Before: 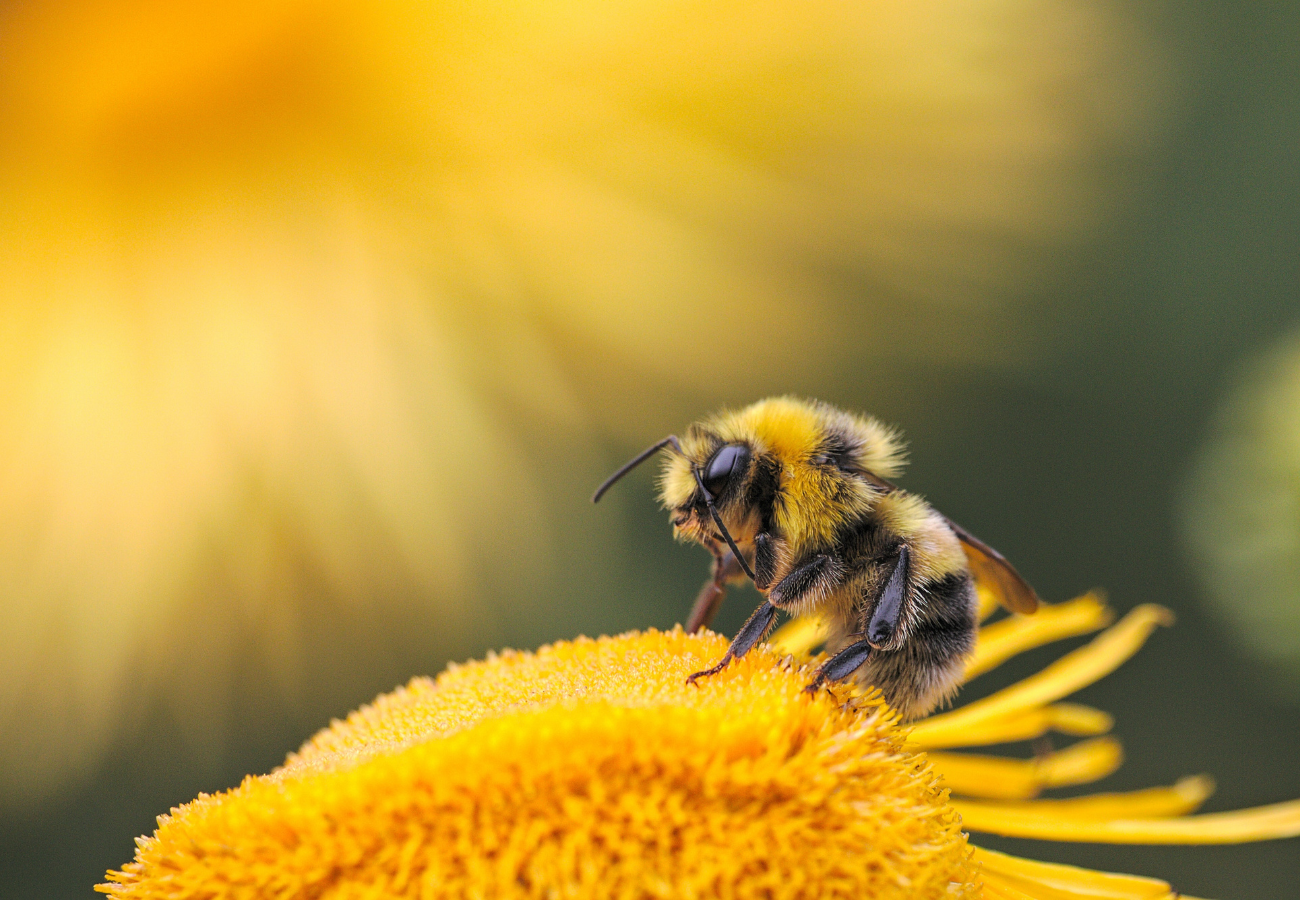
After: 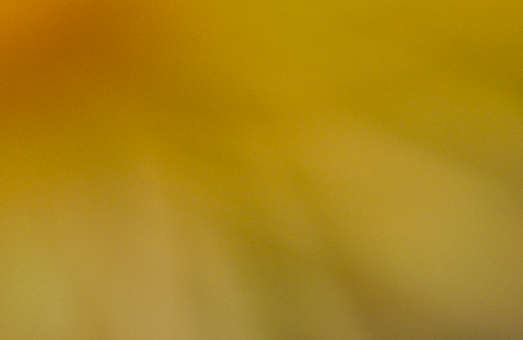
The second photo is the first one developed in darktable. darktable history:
crop: left 15.46%, top 5.447%, right 44.244%, bottom 56.768%
exposure: black level correction -0.015, exposure -0.522 EV, compensate exposure bias true, compensate highlight preservation false
shadows and highlights: shadows 24.57, highlights -77.29, soften with gaussian
